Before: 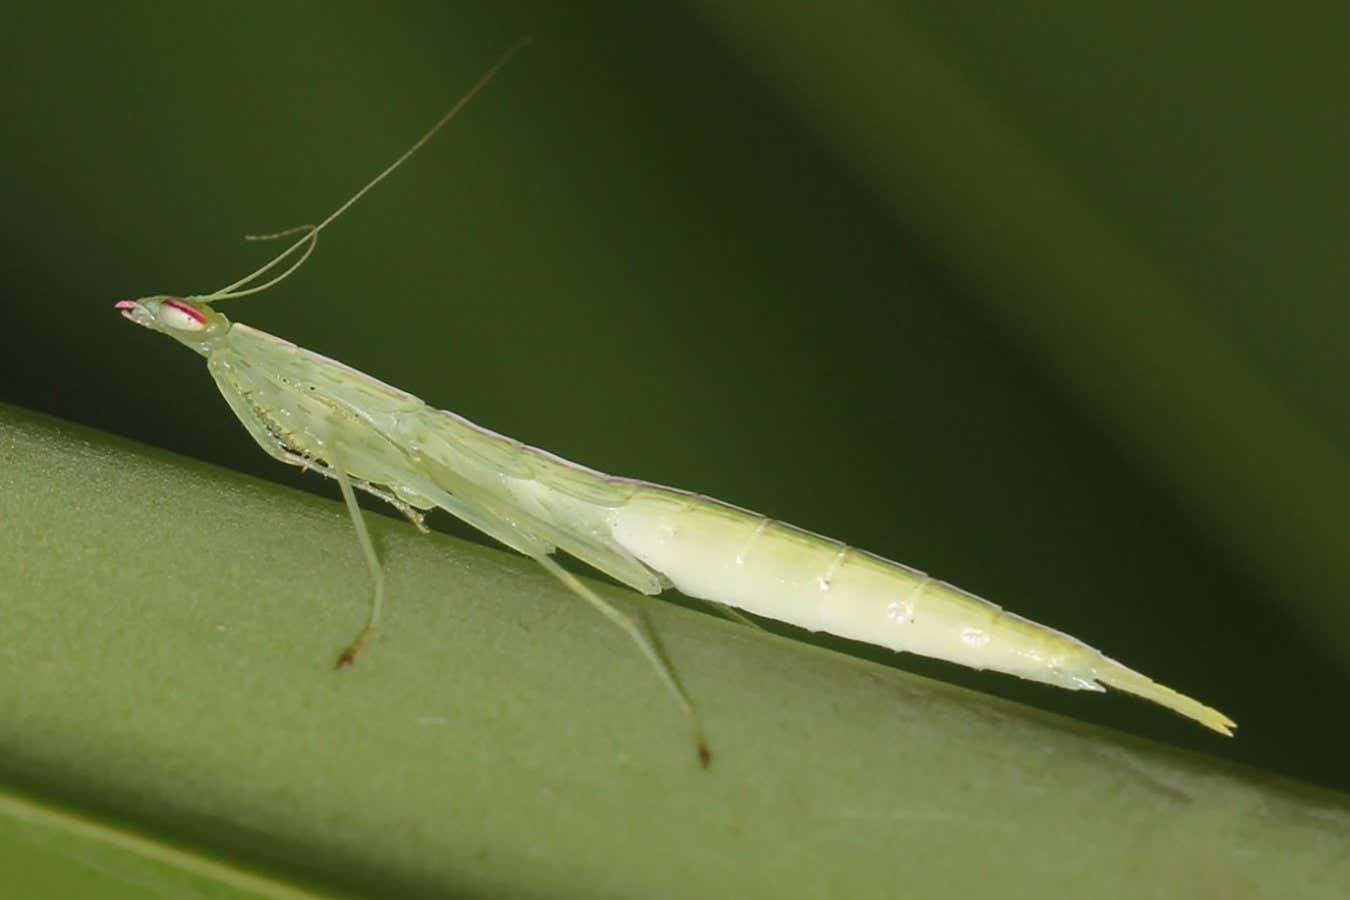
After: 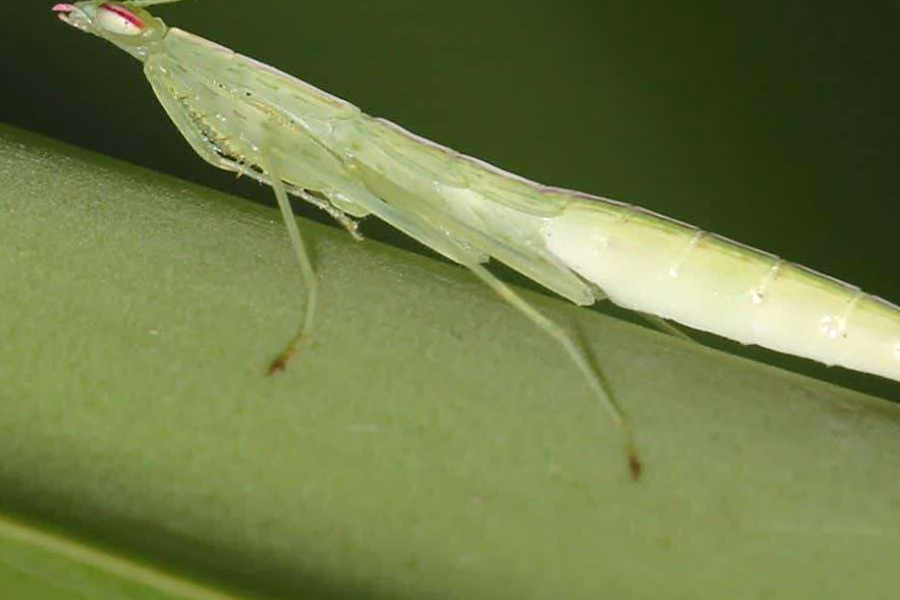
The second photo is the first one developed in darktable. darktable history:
crop and rotate: angle -0.82°, left 3.85%, top 31.828%, right 27.992%
exposure: black level correction 0.001, exposure 0.14 EV, compensate highlight preservation false
